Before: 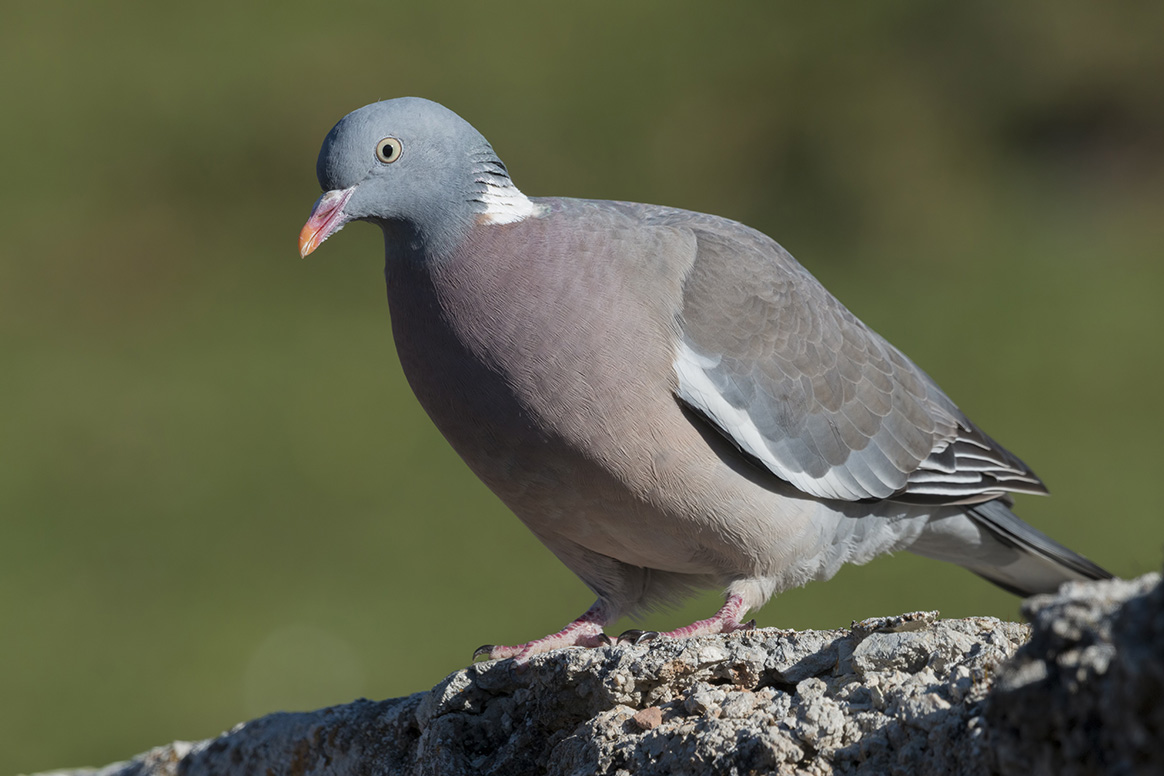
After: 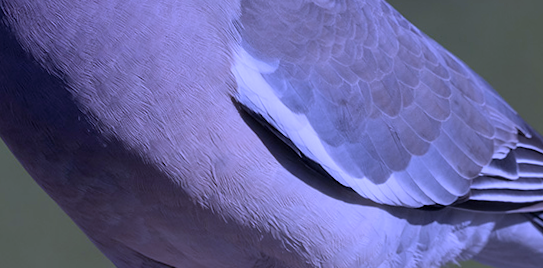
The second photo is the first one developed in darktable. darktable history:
exposure: black level correction 0.011, exposure -0.478 EV, compensate highlight preservation false
rotate and perspective: rotation 0.215°, lens shift (vertical) -0.139, crop left 0.069, crop right 0.939, crop top 0.002, crop bottom 0.996
crop: left 36.607%, top 34.735%, right 13.146%, bottom 30.611%
bloom: size 40%
shadows and highlights: shadows 32.83, highlights -47.7, soften with gaussian
white balance: red 0.98, blue 1.61
